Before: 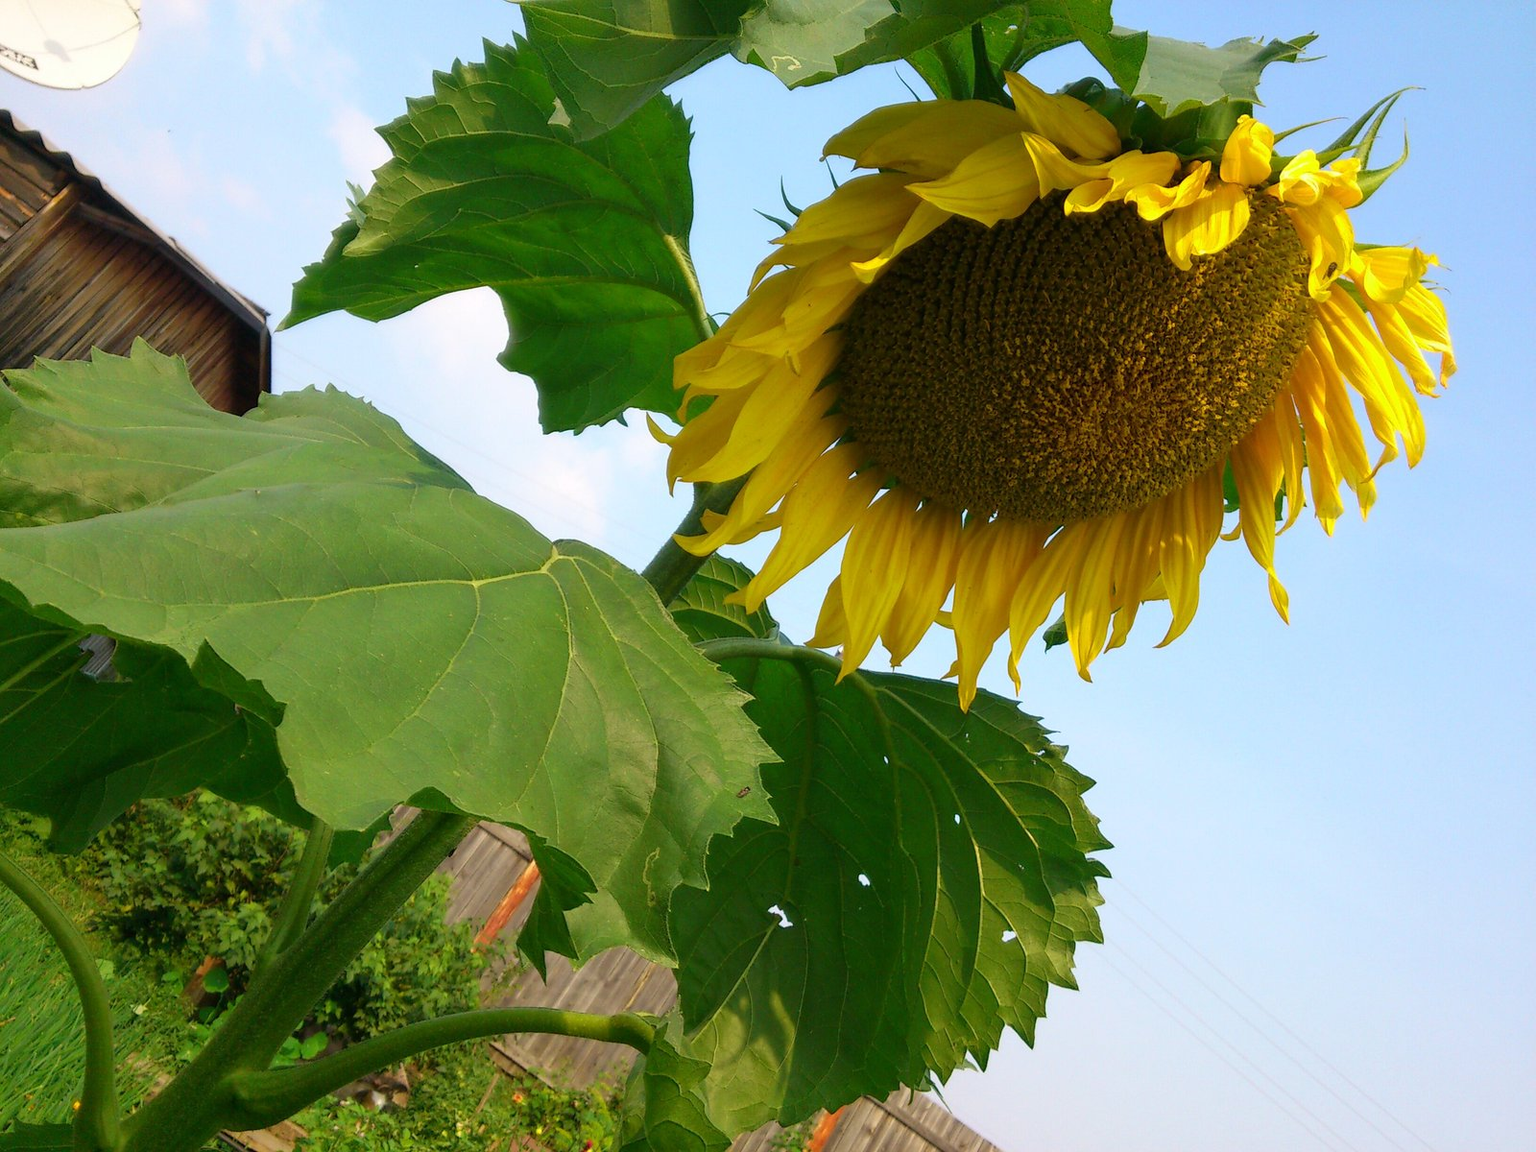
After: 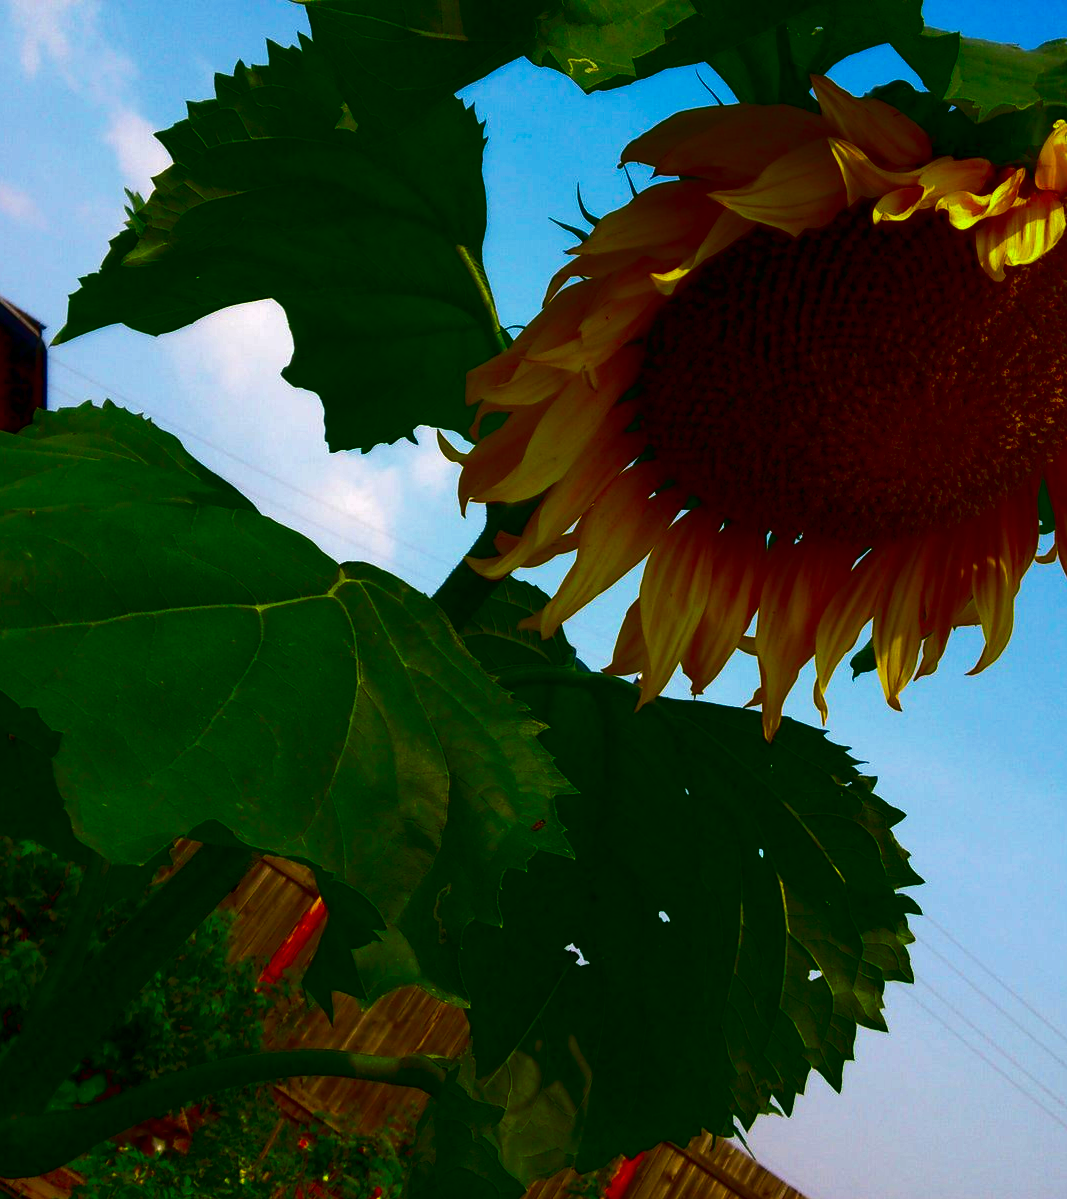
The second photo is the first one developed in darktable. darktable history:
crop and rotate: left 14.833%, right 18.422%
contrast brightness saturation: brightness -0.984, saturation 0.997
